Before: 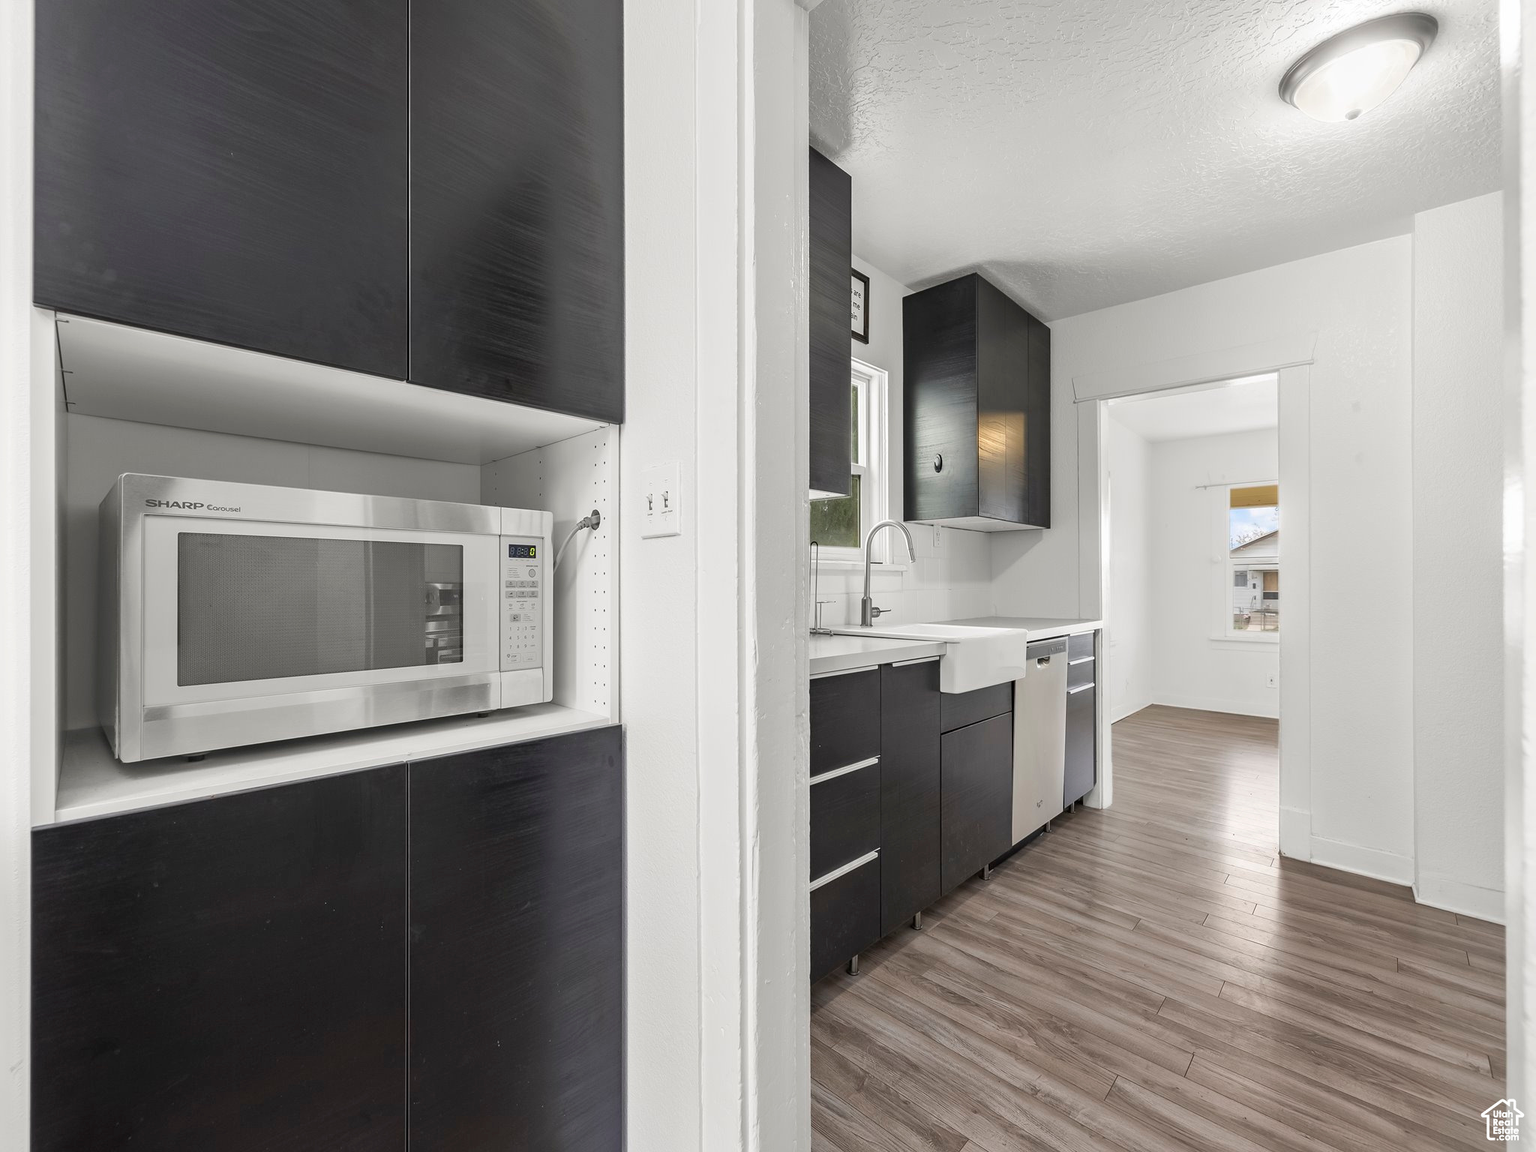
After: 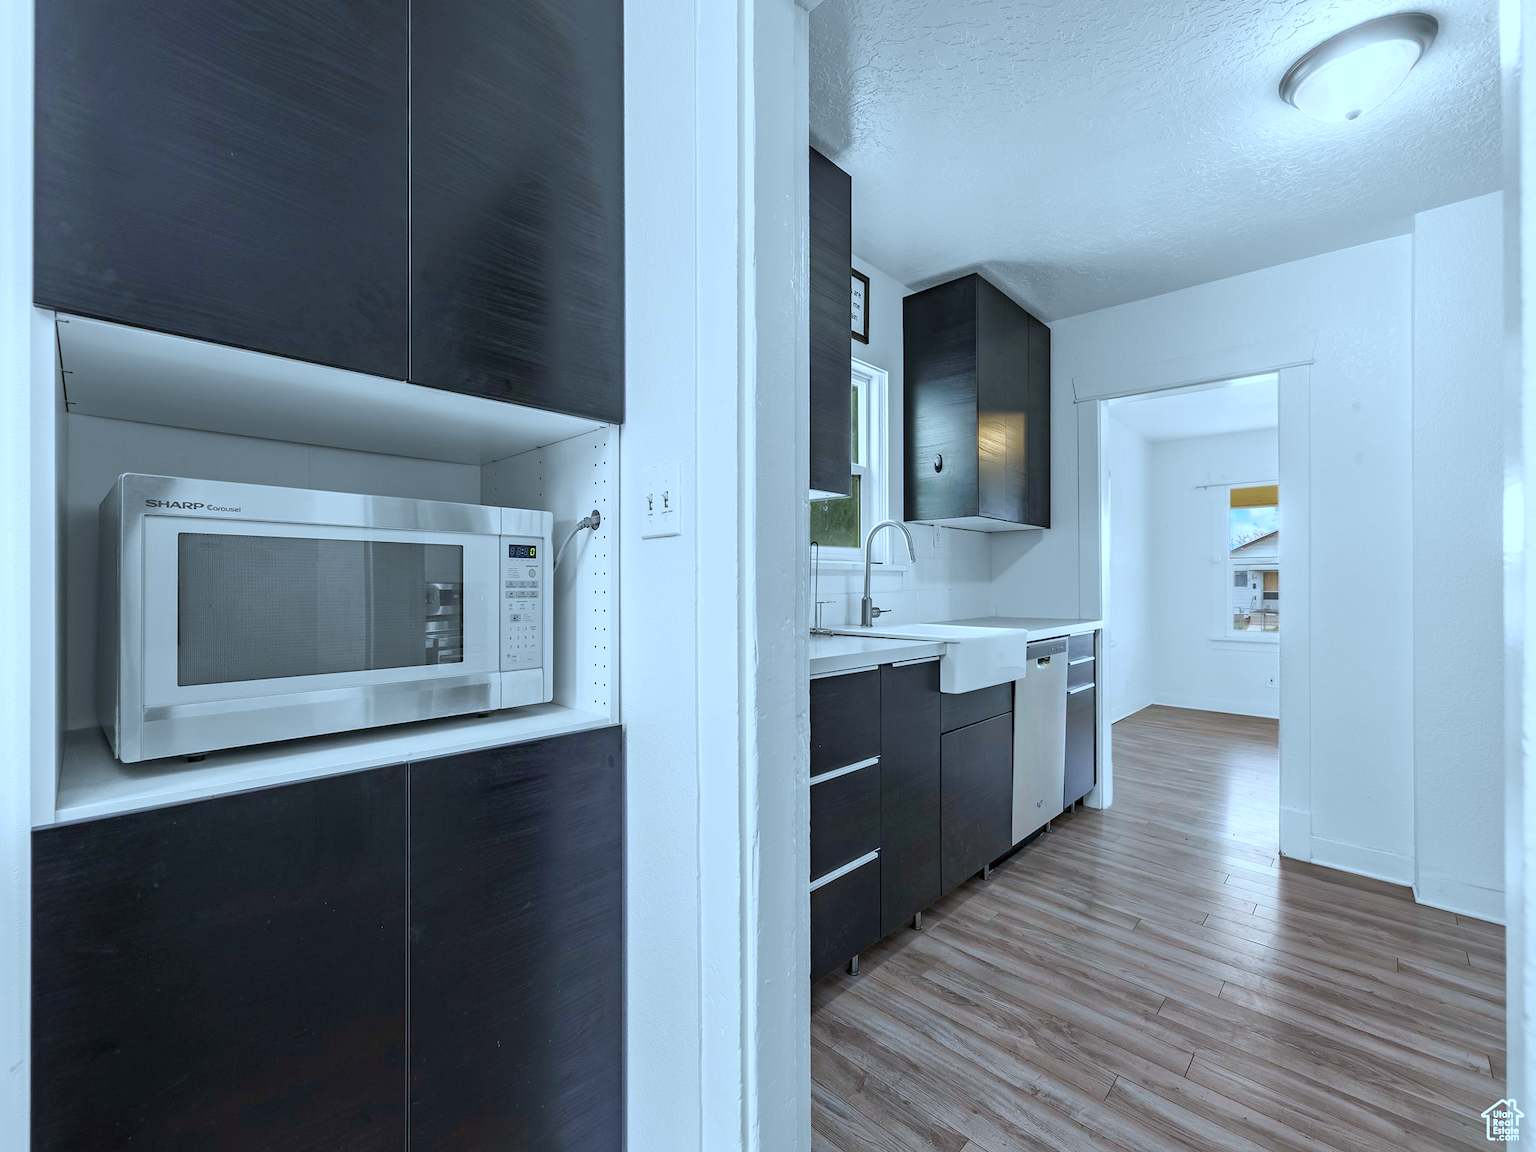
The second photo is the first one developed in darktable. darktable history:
haze removal: compatibility mode true, adaptive false
color calibration: x 0.382, y 0.372, temperature 3924.88 K
color balance rgb: power › hue 209.69°, perceptual saturation grading › global saturation 25.488%
